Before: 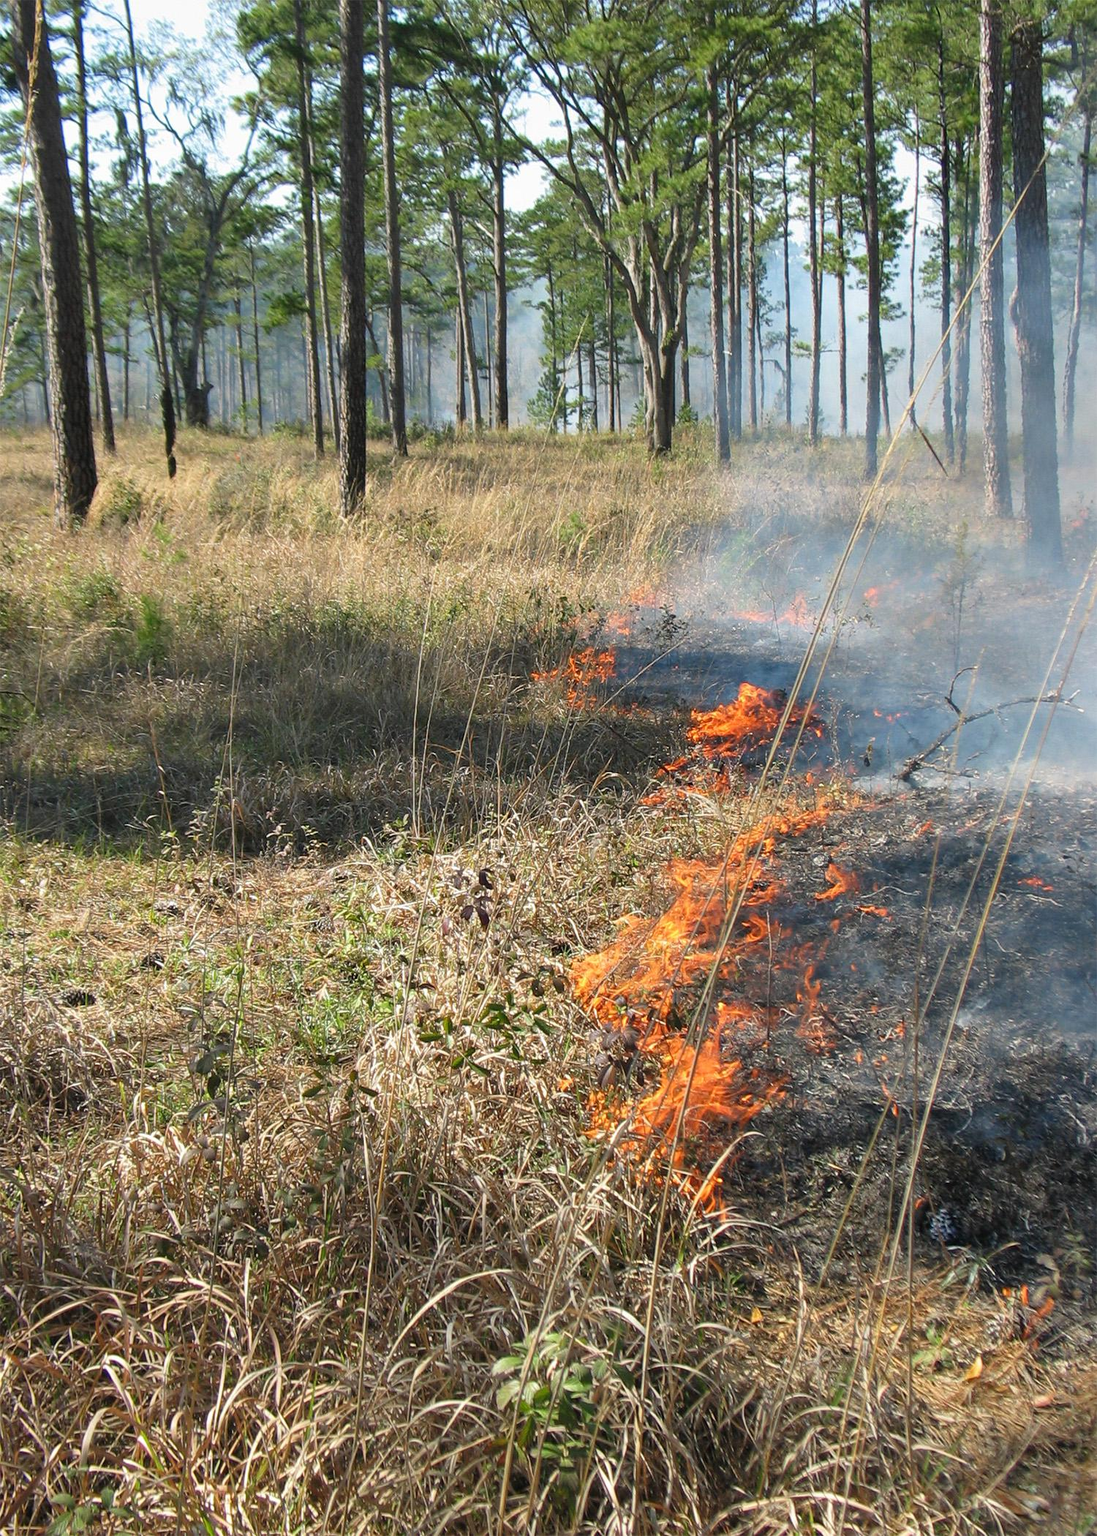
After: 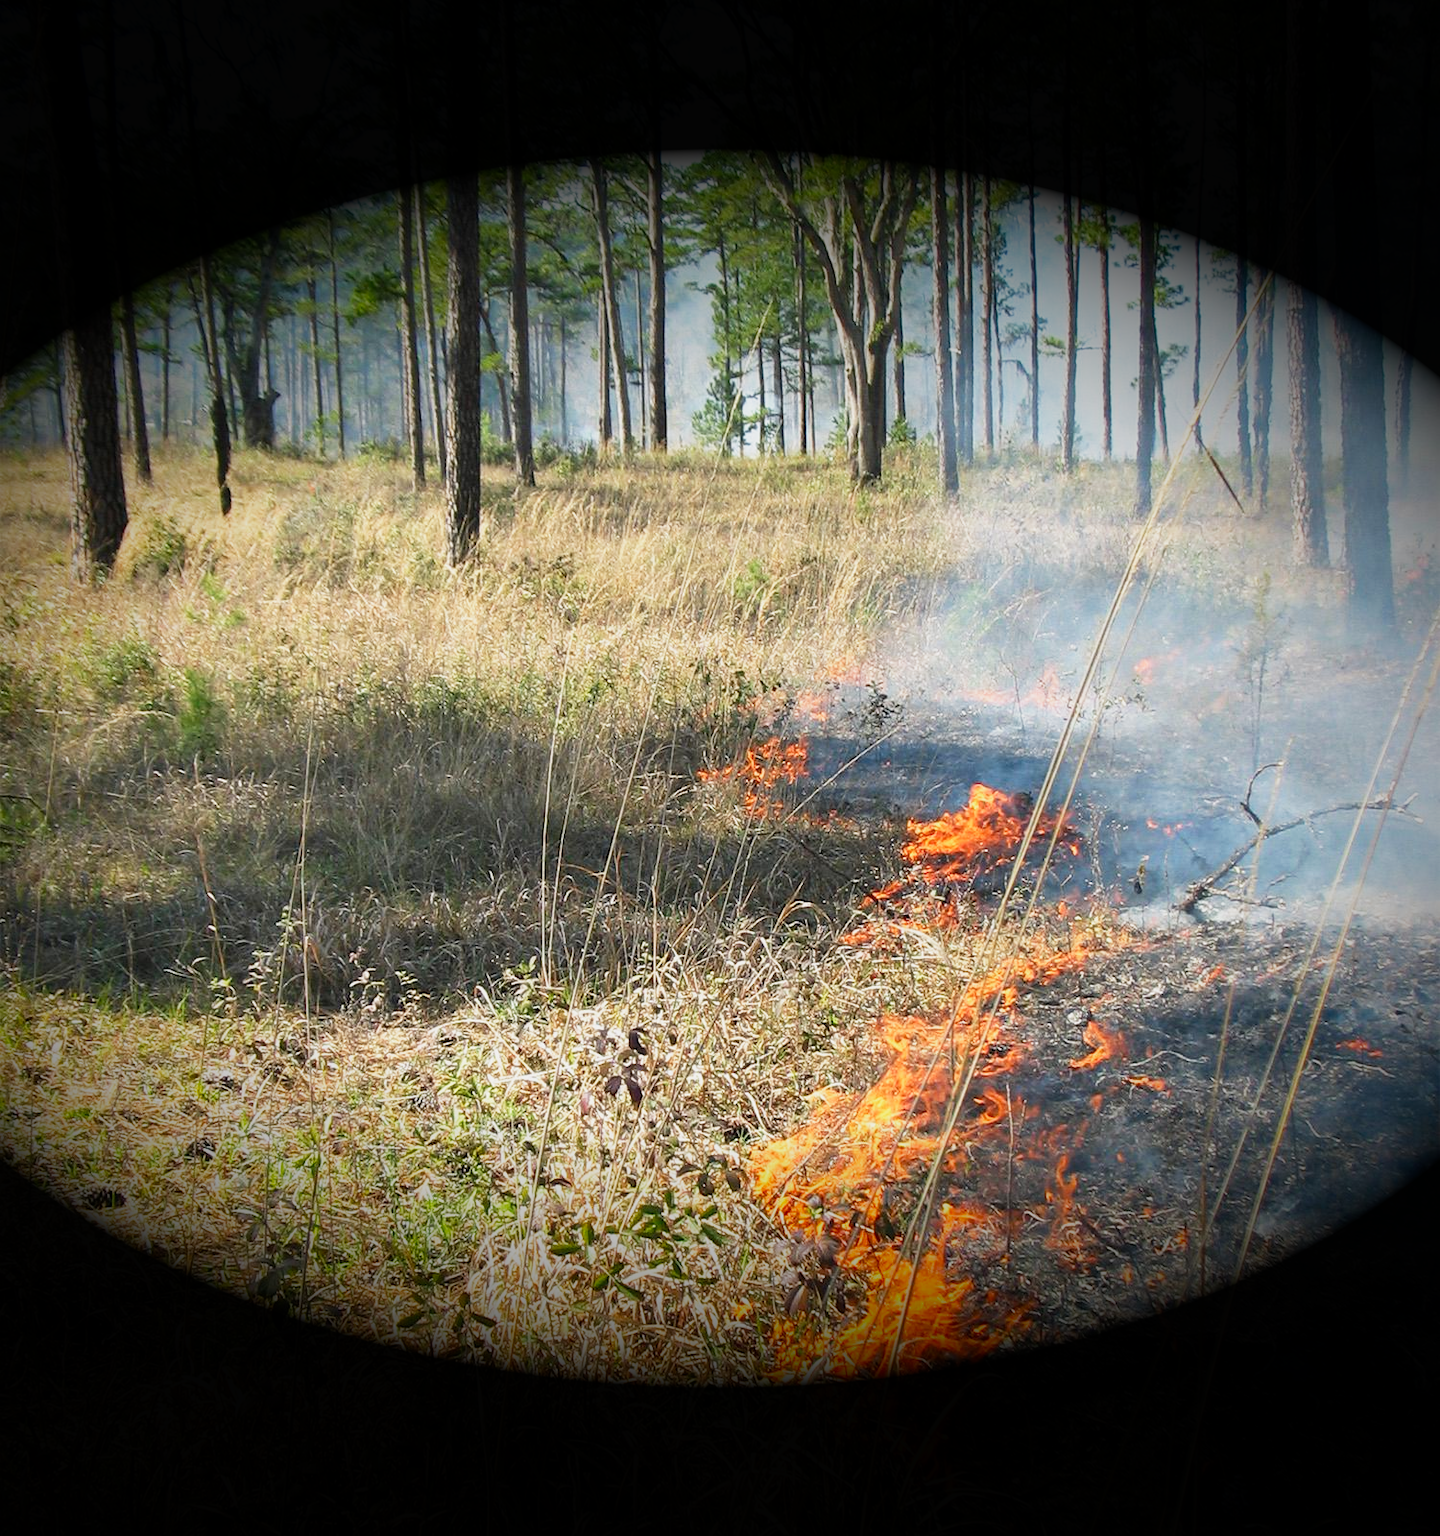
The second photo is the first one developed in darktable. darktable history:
crop: top 5.579%, bottom 18.211%
vignetting: fall-off start 70.99%, brightness -0.999, saturation 0.494, width/height ratio 1.333
base curve: curves: ch0 [(0, 0) (0.088, 0.125) (0.176, 0.251) (0.354, 0.501) (0.613, 0.749) (1, 0.877)], preserve colors none
